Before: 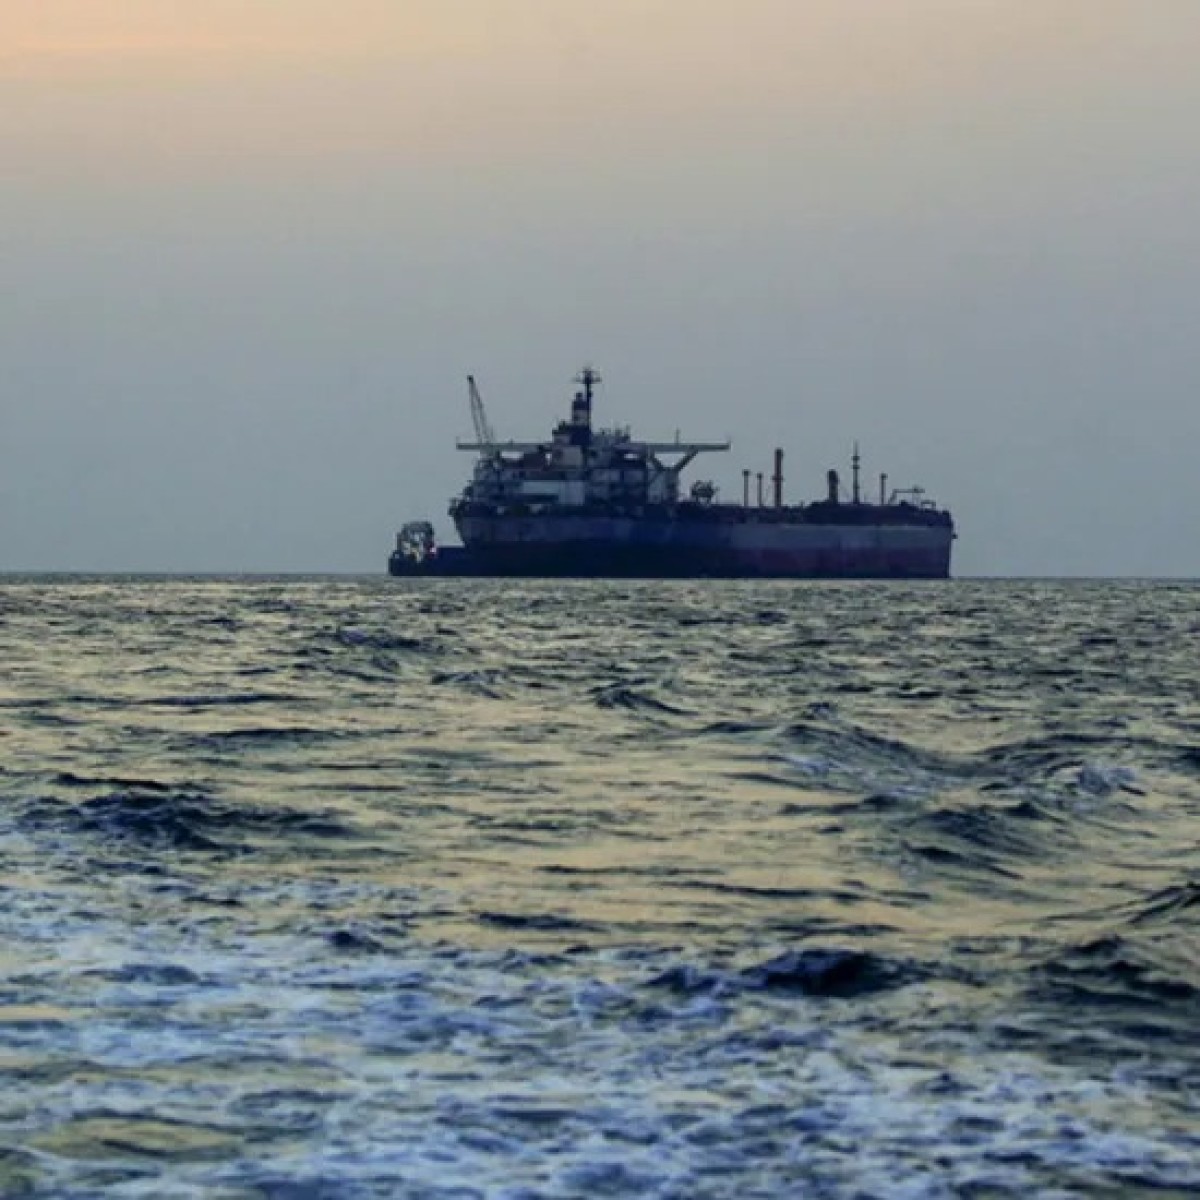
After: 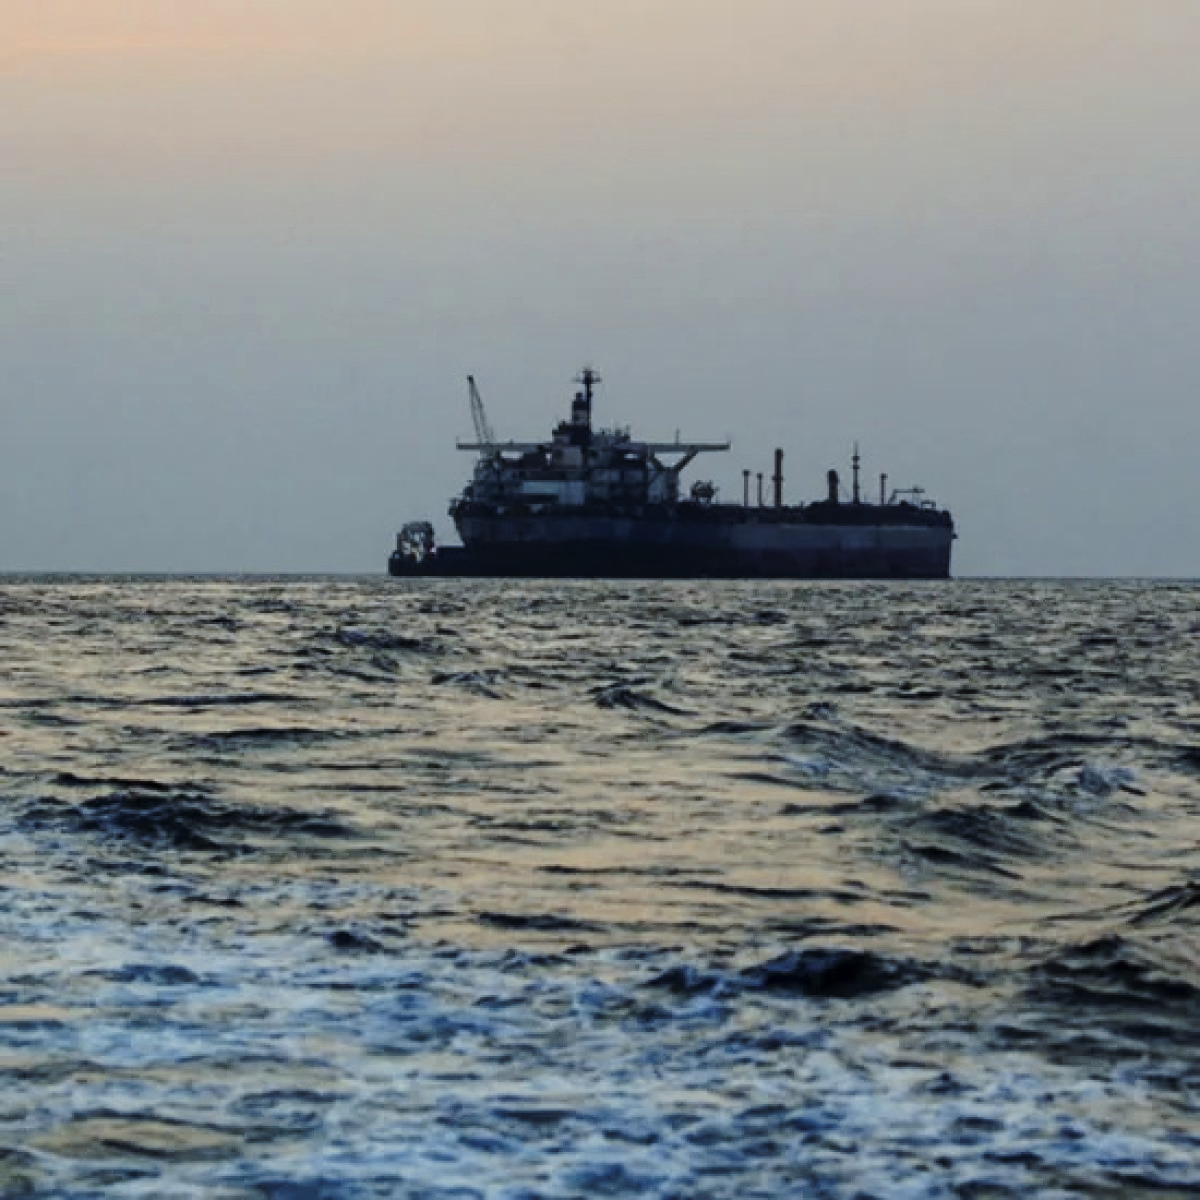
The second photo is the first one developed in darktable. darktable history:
tone curve: curves: ch0 [(0, 0) (0.003, 0.002) (0.011, 0.009) (0.025, 0.02) (0.044, 0.034) (0.069, 0.046) (0.1, 0.062) (0.136, 0.083) (0.177, 0.119) (0.224, 0.162) (0.277, 0.216) (0.335, 0.282) (0.399, 0.365) (0.468, 0.457) (0.543, 0.541) (0.623, 0.624) (0.709, 0.713) (0.801, 0.797) (0.898, 0.889) (1, 1)], preserve colors none
color look up table: target L [97.04, 96.16, 95.67, 93.8, 91.35, 78.98, 77.33, 69.03, 70.46, 47, 20.47, 200.19, 84.77, 56.02, 60.28, 50.94, 50.98, 50.1, 45.19, 42.02, 37.65, 29.9, 26.87, 7.661, 84.15, 68.58, 70.7, 53.39, 50.3, 46.37, 49.23, 47.74, 50.5, 40.78, 42.84, 32.45, 38.42, 23.54, 18.41, 23.41, 11.94, 14.92, 1.023, 92.56, 92.88, 70.38, 62.44, 47.31, 27.94], target a [-2.989, -11.72, -10.65, -20.51, -29.76, -32.54, -31.53, -1.834, -30.44, -16.04, -9.712, 0, 11.17, 64.32, 35.73, 65.83, 54.03, 64.31, 12.64, 52.22, 33.68, 6.941, 39.53, 28.54, 15.95, 44.45, 9.253, 67.1, 60.48, 63.26, 31.4, 37.1, -0.983, 51.54, 12.36, 51.73, 9.388, 44.48, 31.05, 7.57, 28.14, 29.22, 4.279, -19.16, -6.187, -25.27, -4.865, -8.464, -8.936], target b [14.17, 15.24, 87.27, 38.14, 4.819, 50.99, 24.03, 21.64, 0.767, 28.01, 18.02, 0, 59.37, 54.58, 18.3, 29.19, 52.89, 55.32, 37.6, 50.53, 39.94, 3.295, 40.84, 11.36, -1.038, -22.18, -26.79, -34.15, -1.385, -20.88, -40.41, -7.357, -55.59, 20, -63.83, -67, -27.75, -51.25, 4.339, -32.08, -32.32, -48.32, -18.62, -8.234, -6.92, -31.66, -2.812, -35.26, -12.22], num patches 49
